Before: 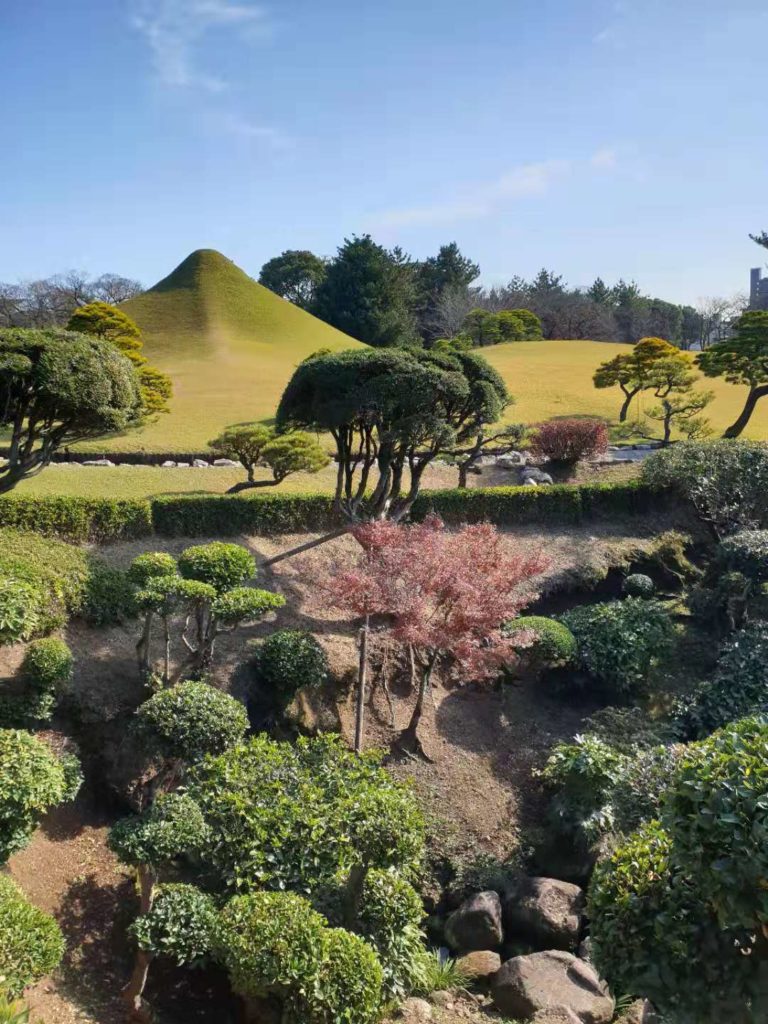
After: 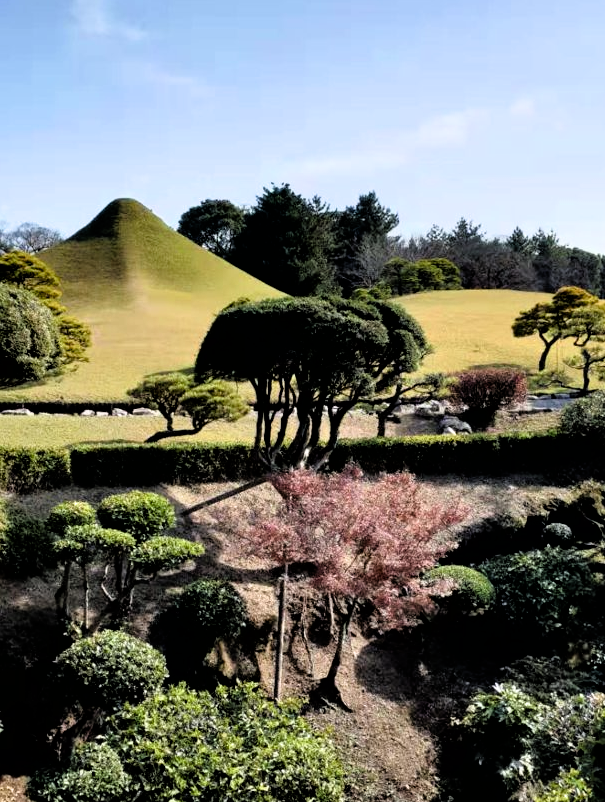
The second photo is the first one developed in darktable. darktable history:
exposure: black level correction 0.005, exposure 0.004 EV, compensate highlight preservation false
filmic rgb: black relative exposure -3.51 EV, white relative exposure 2.26 EV, hardness 3.41
crop and rotate: left 10.617%, top 5.003%, right 10.494%, bottom 16.616%
